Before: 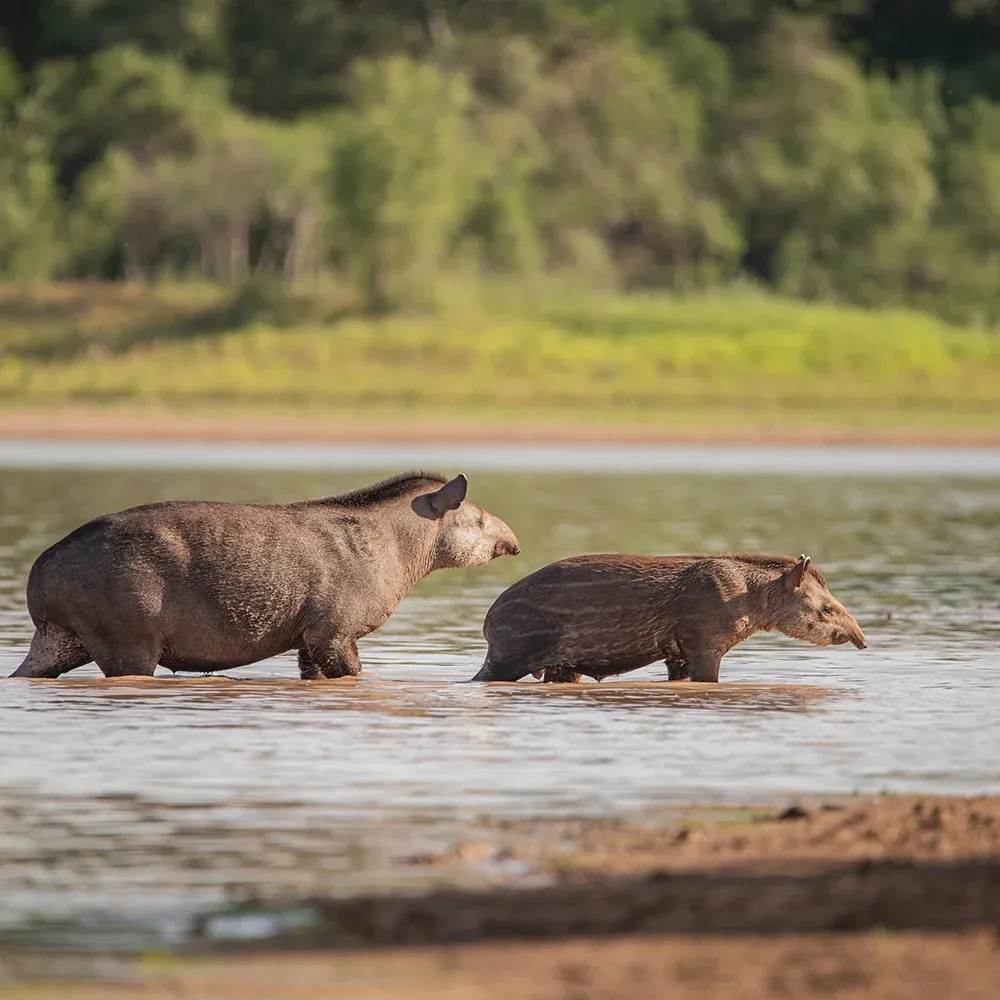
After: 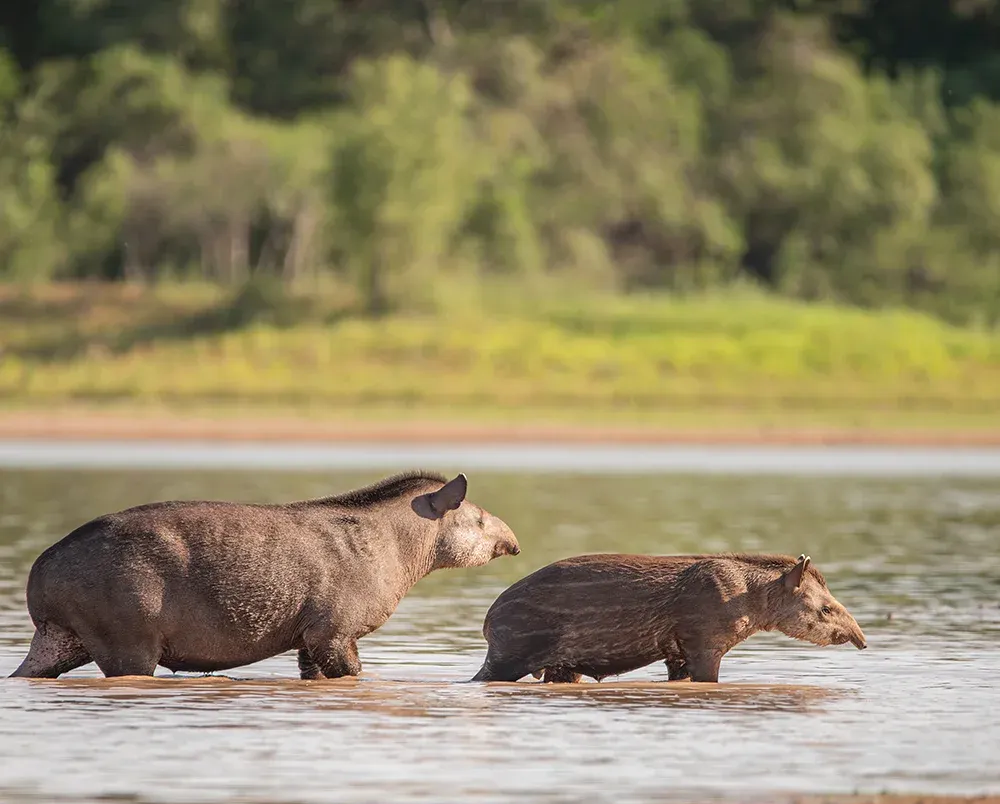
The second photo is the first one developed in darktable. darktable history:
crop: bottom 19.546%
exposure: exposure 0.178 EV, compensate exposure bias true, compensate highlight preservation false
